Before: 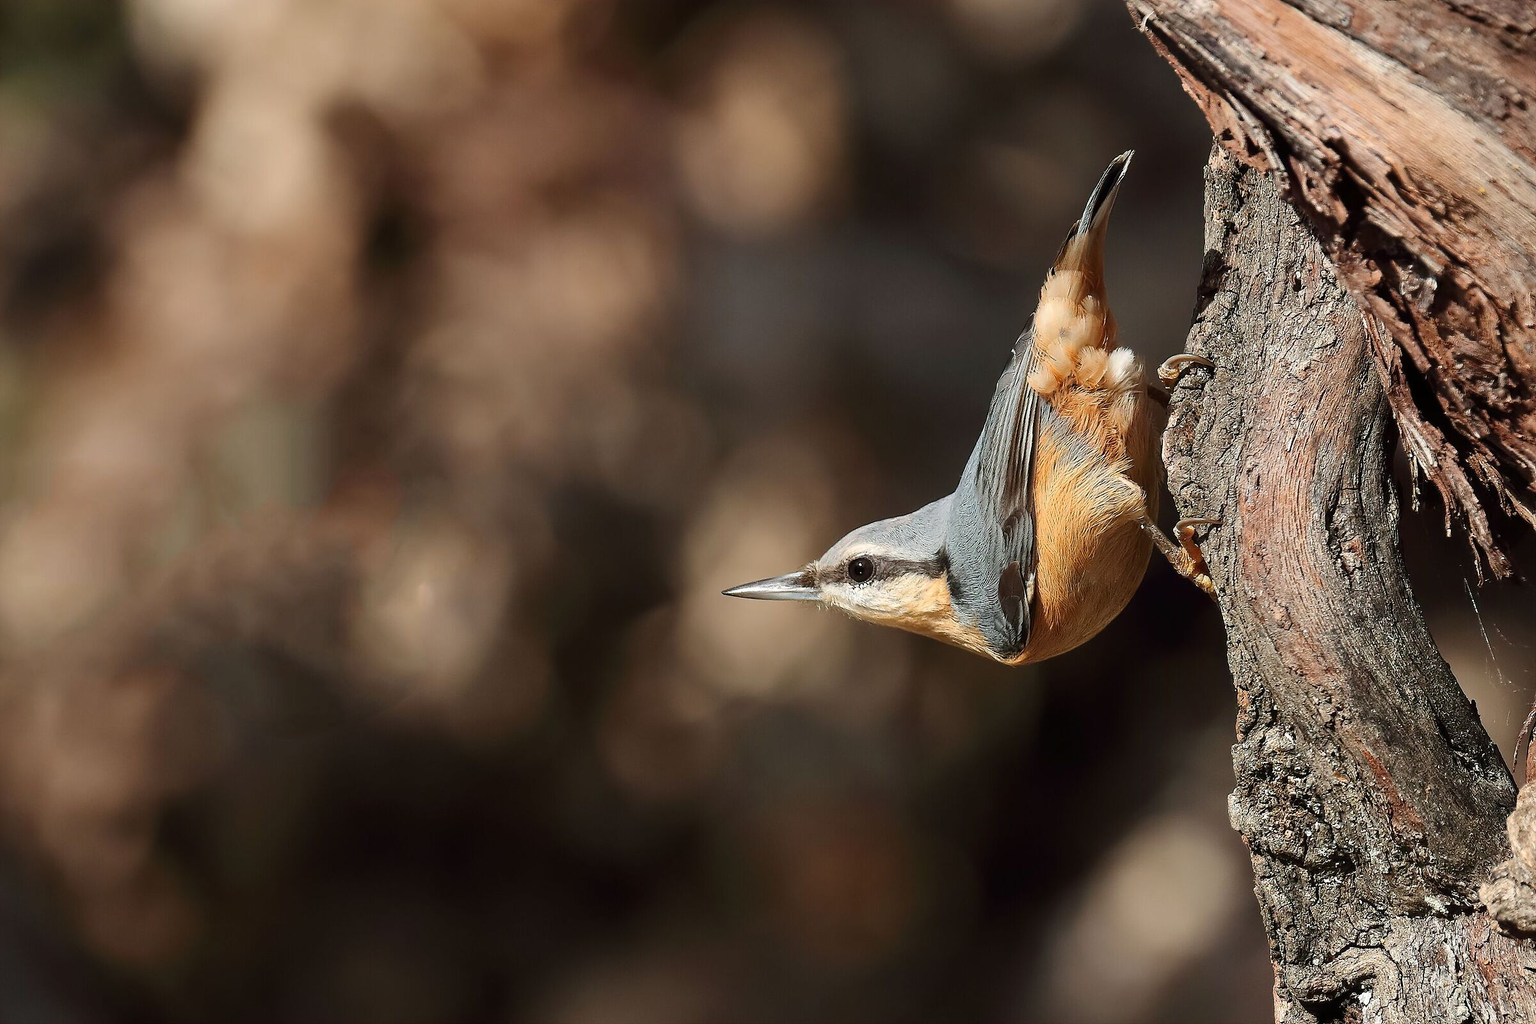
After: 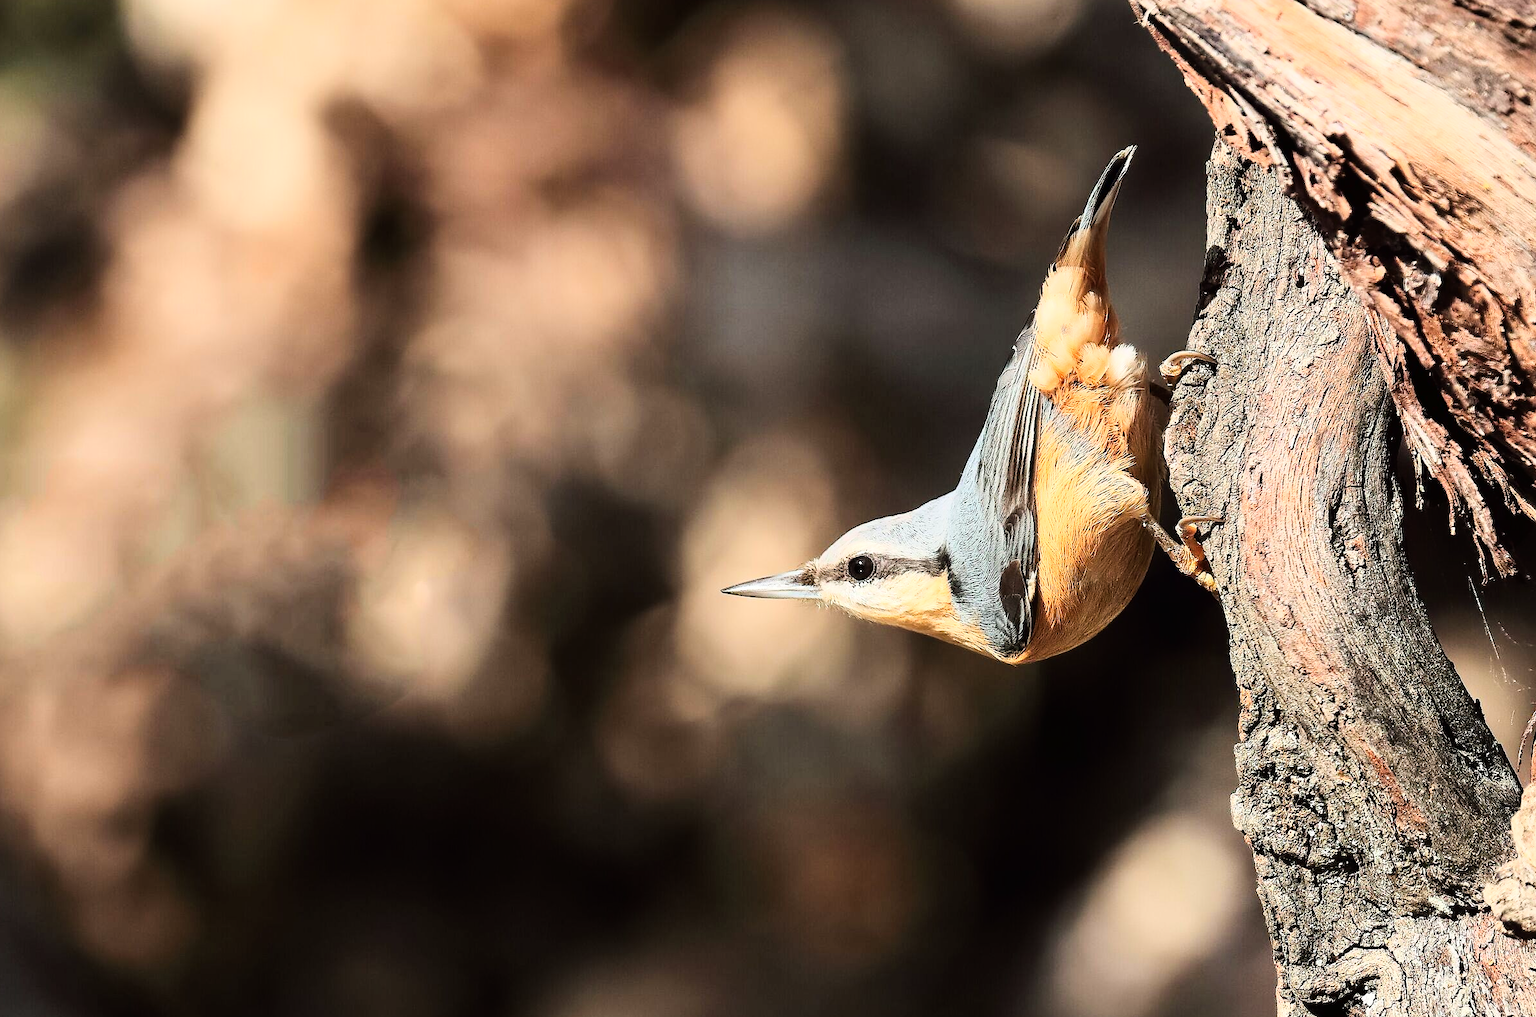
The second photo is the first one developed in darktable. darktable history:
base curve: curves: ch0 [(0, 0) (0, 0.001) (0.001, 0.001) (0.004, 0.002) (0.007, 0.004) (0.015, 0.013) (0.033, 0.045) (0.052, 0.096) (0.075, 0.17) (0.099, 0.241) (0.163, 0.42) (0.219, 0.55) (0.259, 0.616) (0.327, 0.722) (0.365, 0.765) (0.522, 0.873) (0.547, 0.881) (0.689, 0.919) (0.826, 0.952) (1, 1)]
crop: left 0.411%, top 0.587%, right 0.239%, bottom 0.665%
tone equalizer: on, module defaults
